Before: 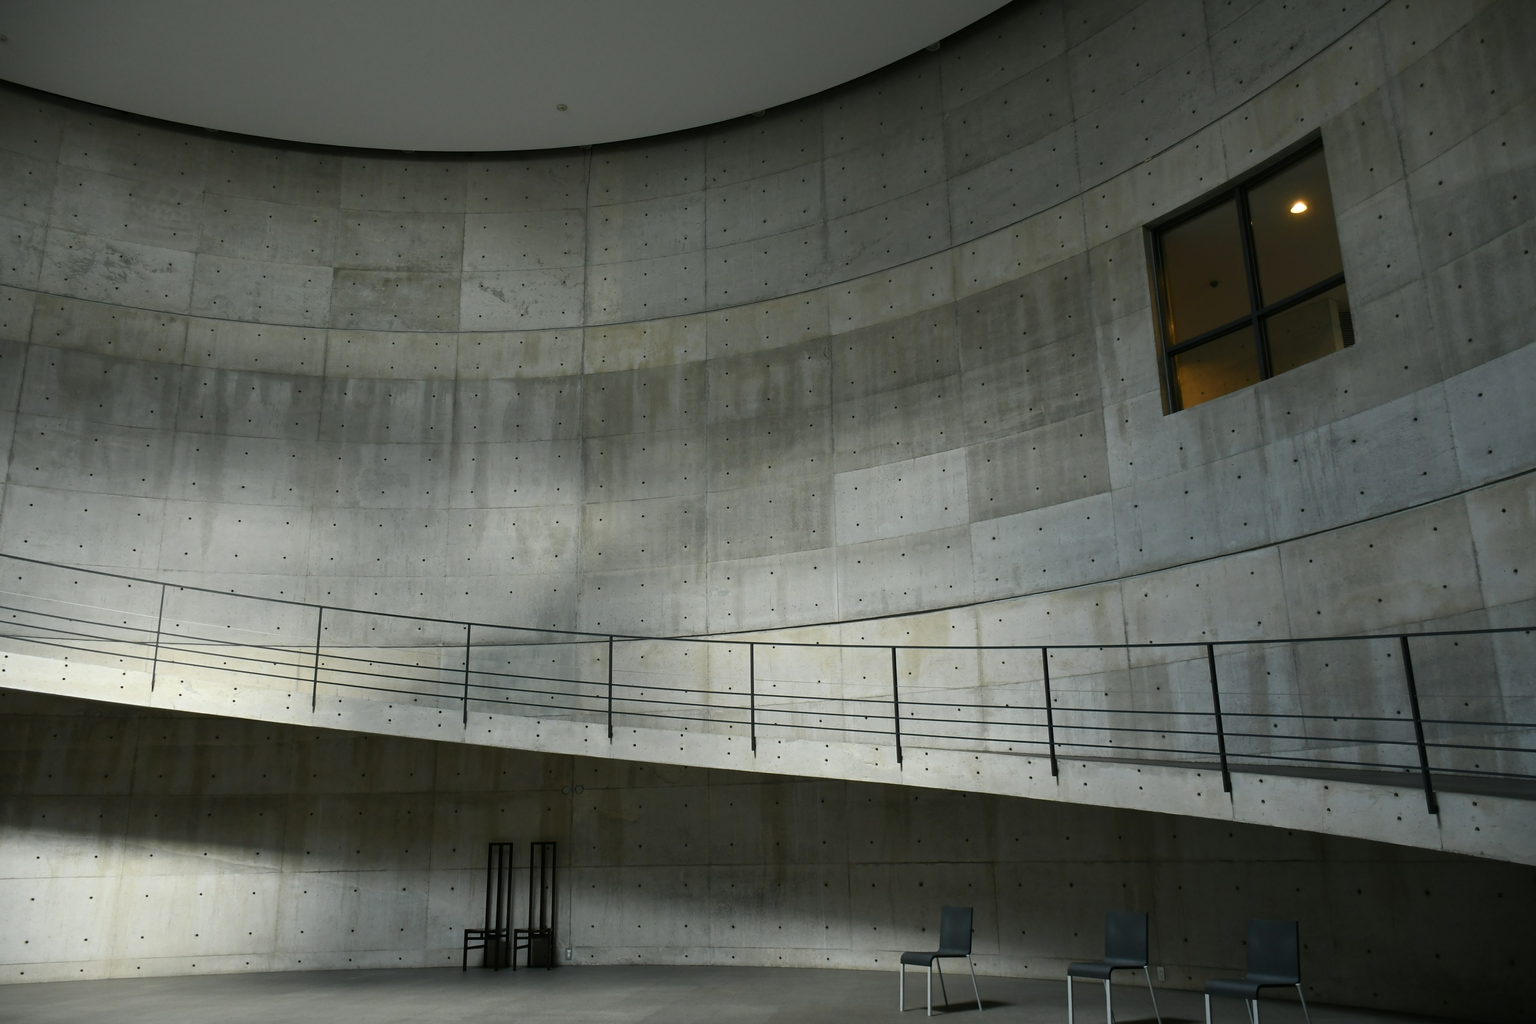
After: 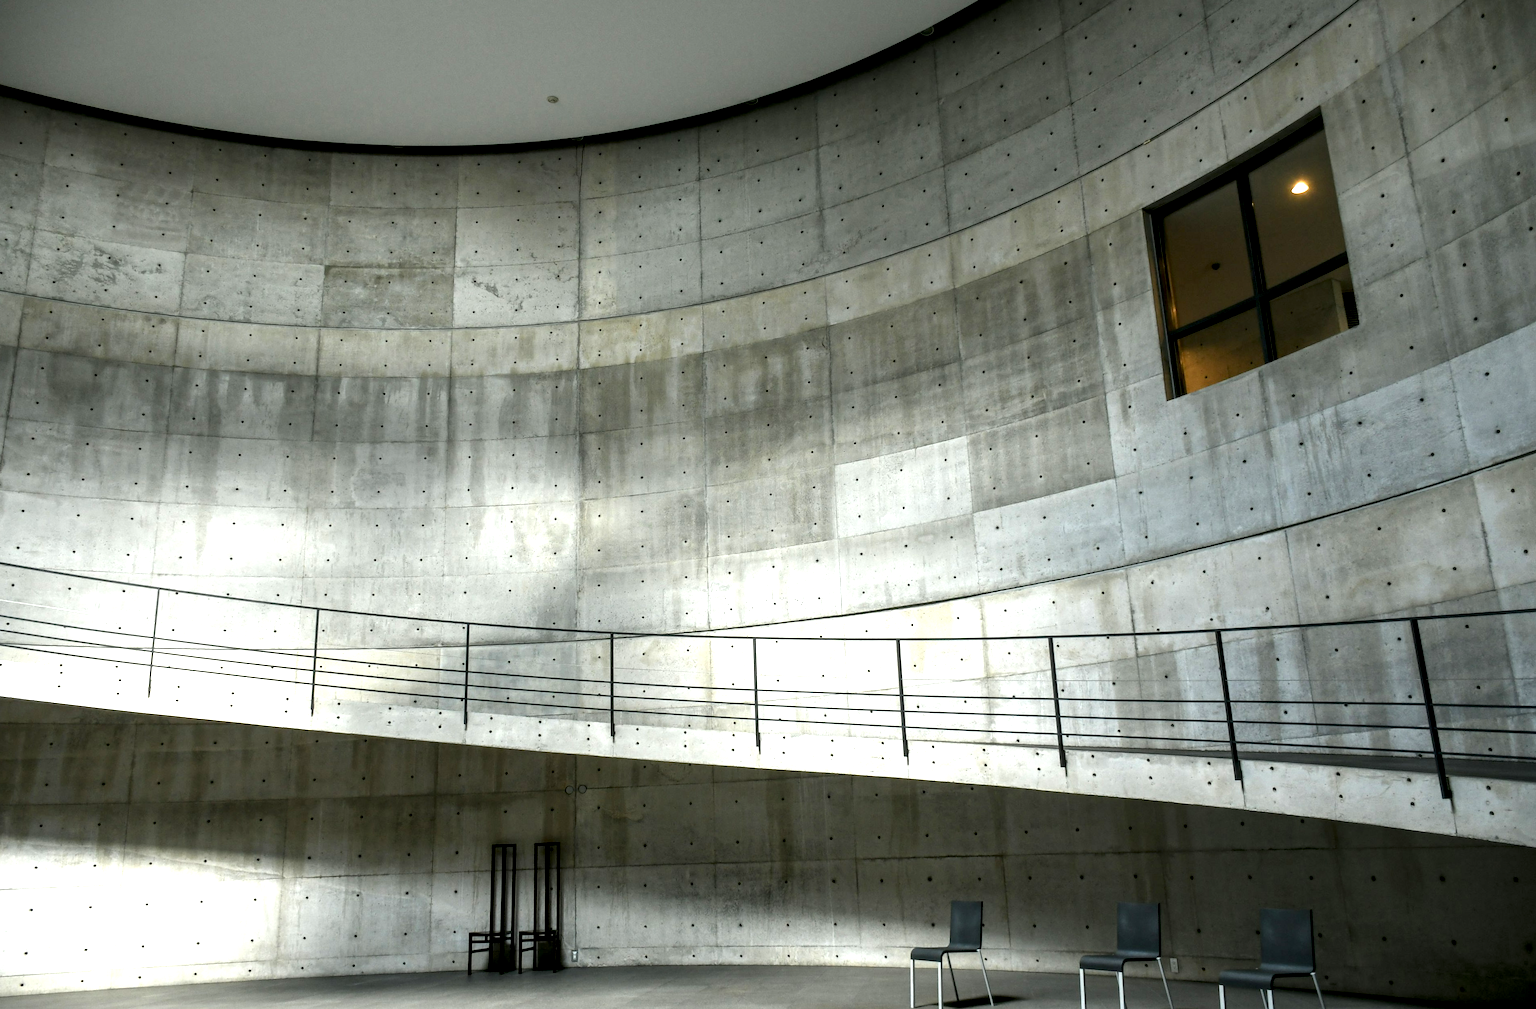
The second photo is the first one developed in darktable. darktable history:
rotate and perspective: rotation -1°, crop left 0.011, crop right 0.989, crop top 0.025, crop bottom 0.975
local contrast: detail 160%
exposure: black level correction 0.001, exposure 1.129 EV, compensate exposure bias true, compensate highlight preservation false
